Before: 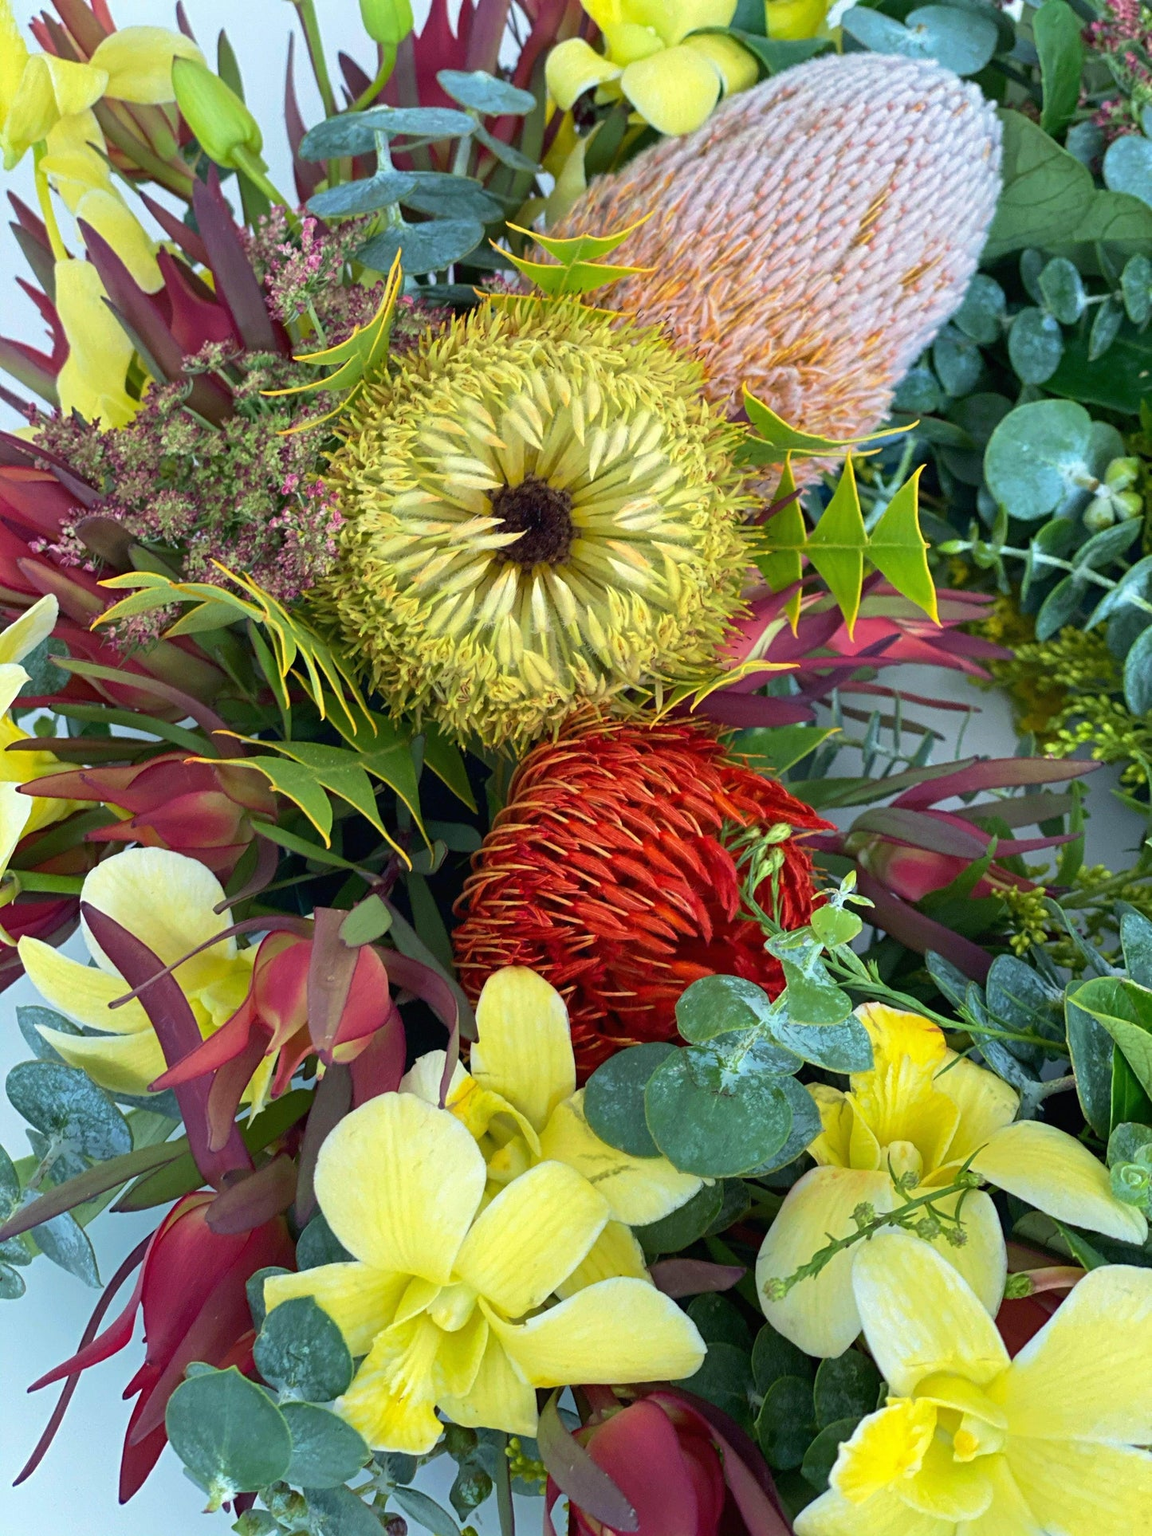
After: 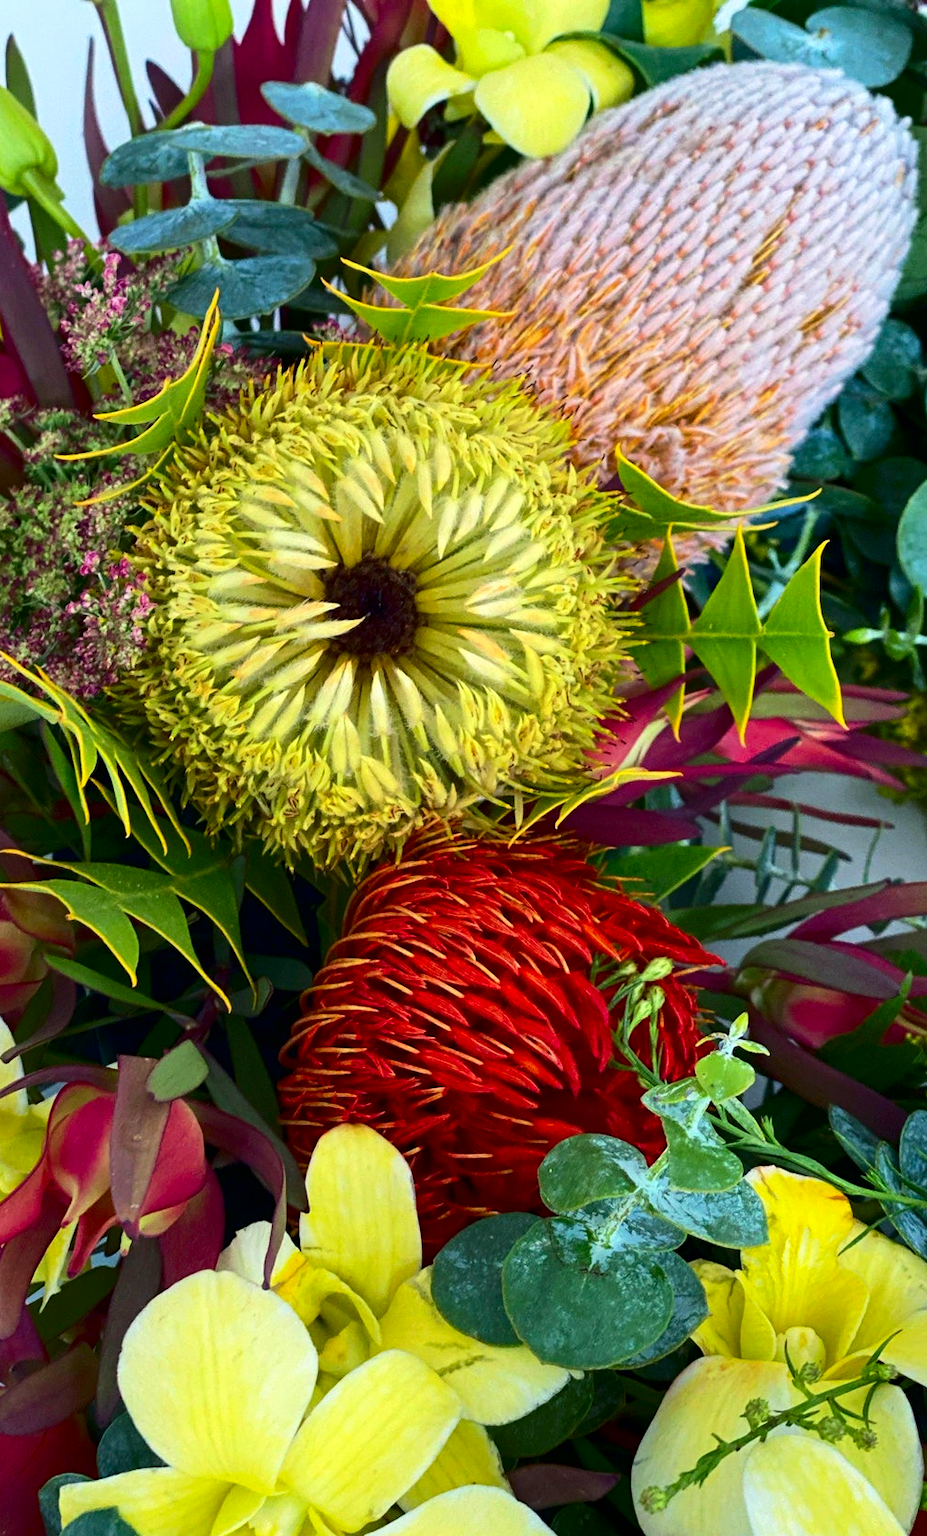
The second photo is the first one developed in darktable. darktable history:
contrast brightness saturation: contrast 0.19, brightness -0.11, saturation 0.21
crop: left 18.479%, right 12.2%, bottom 13.971%
